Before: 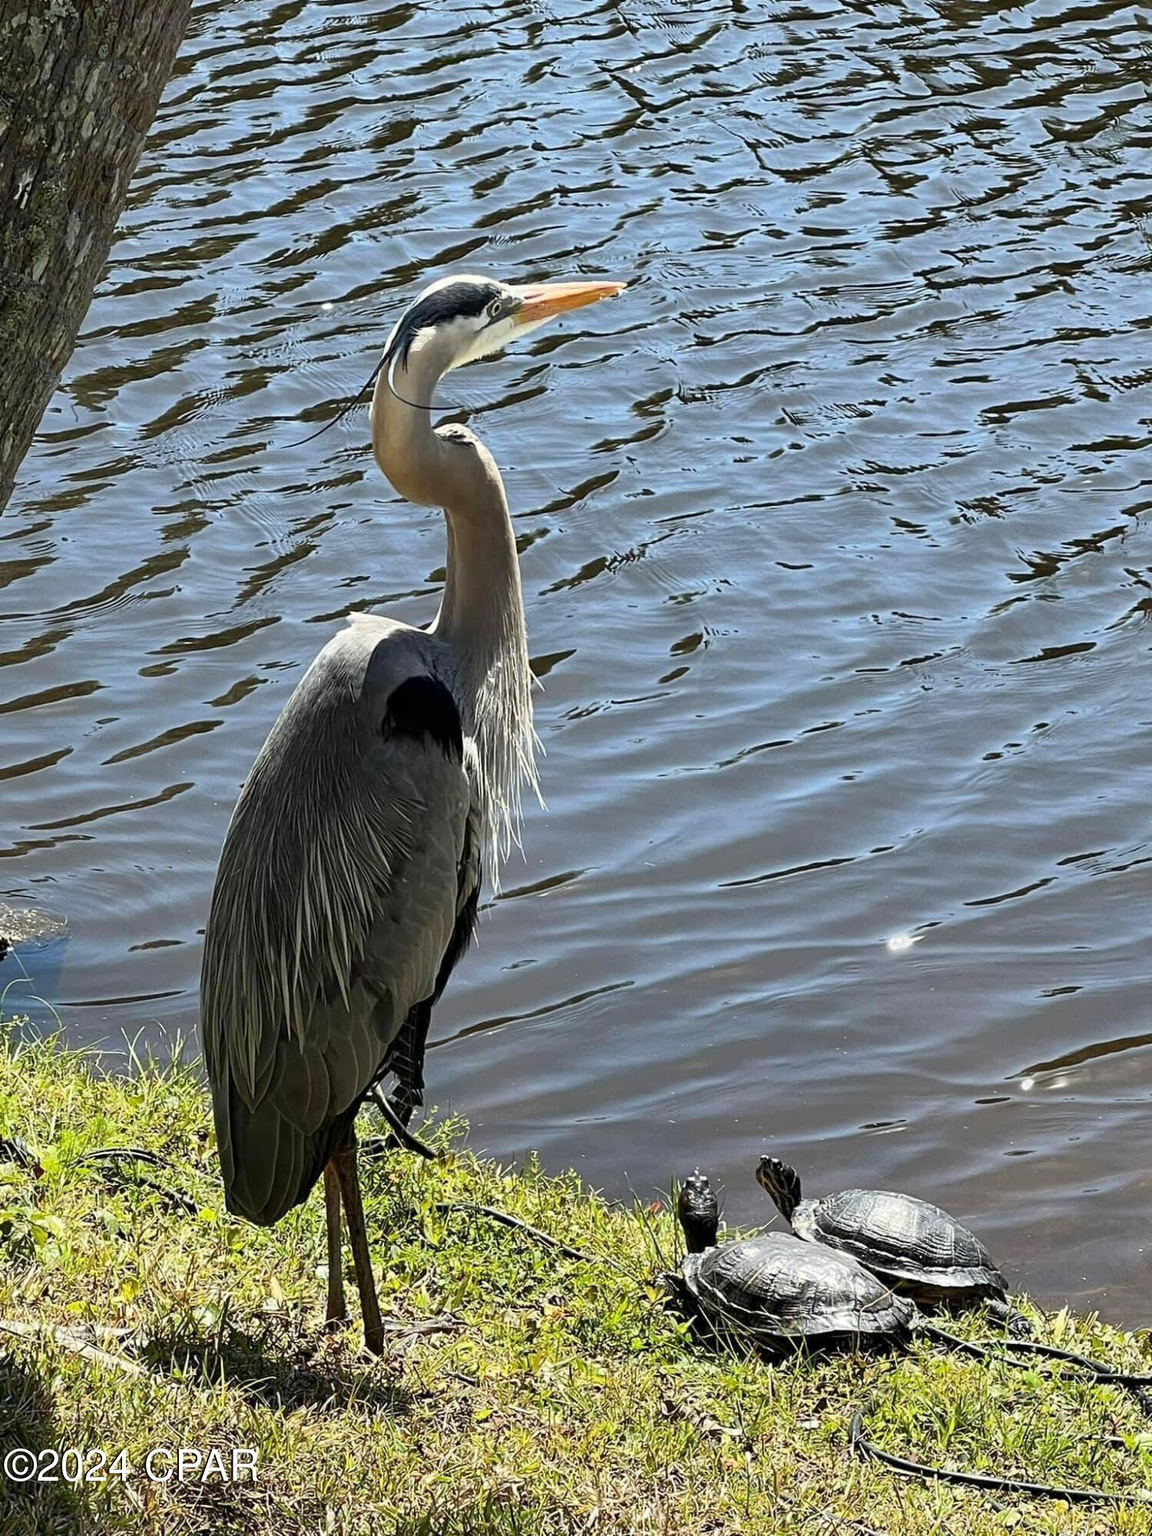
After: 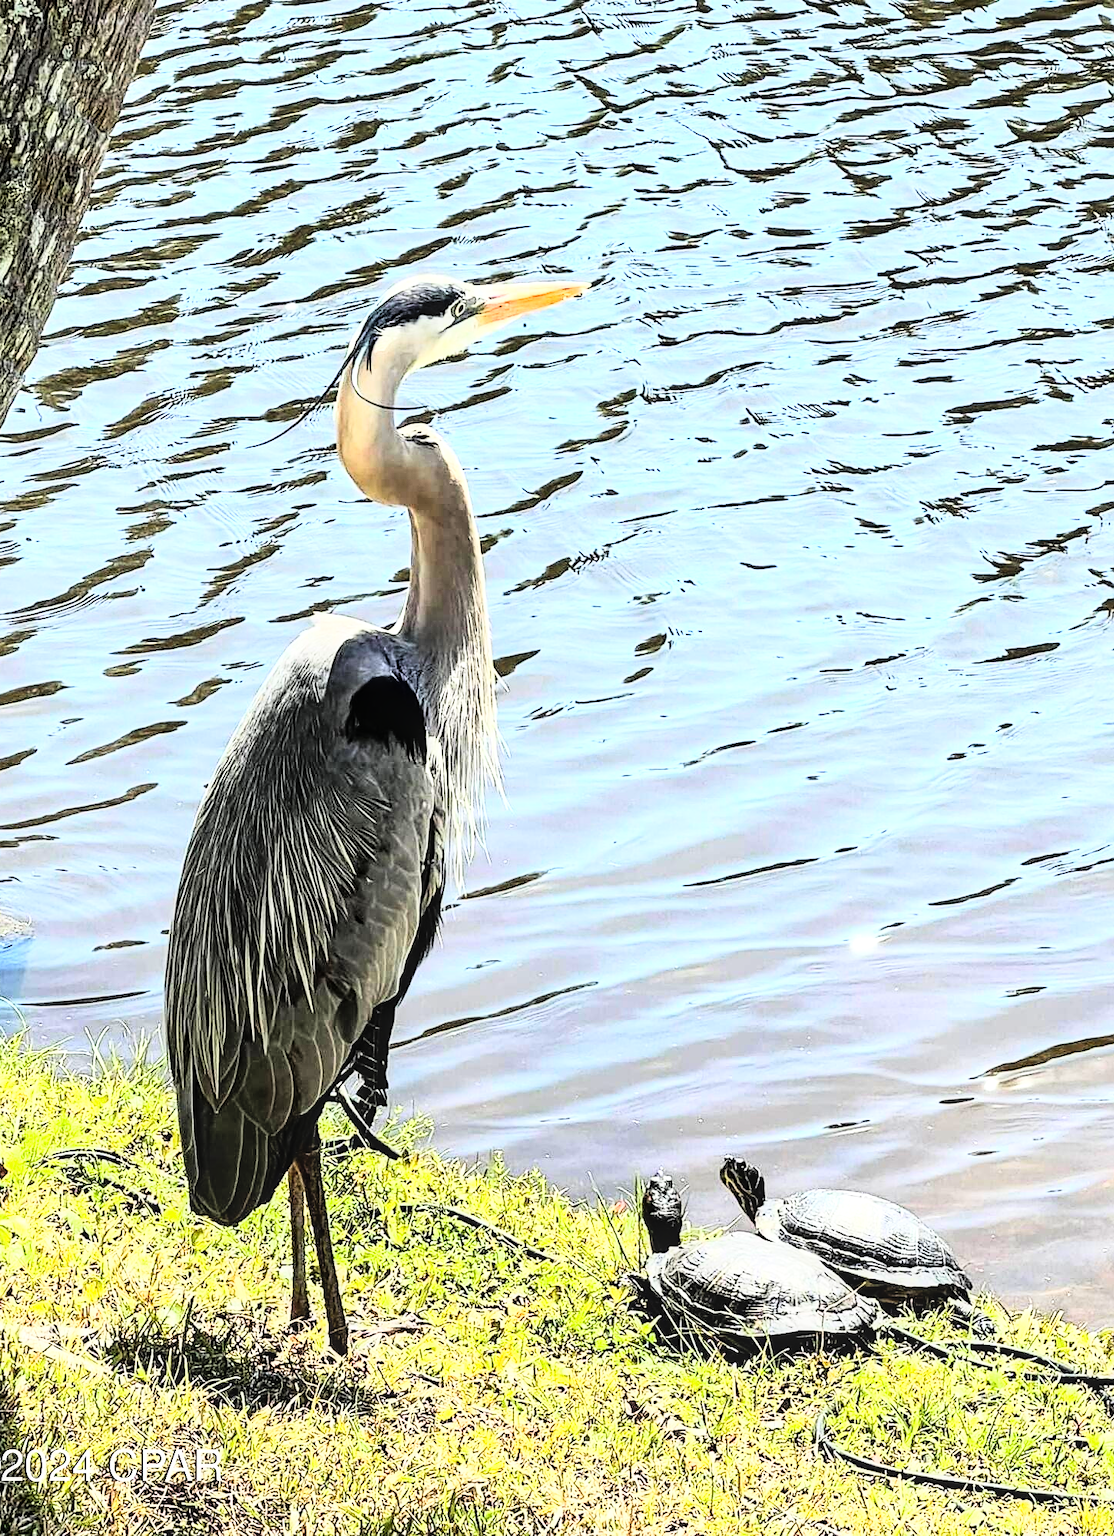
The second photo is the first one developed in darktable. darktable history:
local contrast: detail 130%
exposure: black level correction 0, exposure 0.9 EV, compensate exposure bias true, compensate highlight preservation false
rgb curve: curves: ch0 [(0, 0) (0.21, 0.15) (0.24, 0.21) (0.5, 0.75) (0.75, 0.96) (0.89, 0.99) (1, 1)]; ch1 [(0, 0.02) (0.21, 0.13) (0.25, 0.2) (0.5, 0.67) (0.75, 0.9) (0.89, 0.97) (1, 1)]; ch2 [(0, 0.02) (0.21, 0.13) (0.25, 0.2) (0.5, 0.67) (0.75, 0.9) (0.89, 0.97) (1, 1)], compensate middle gray true
crop and rotate: left 3.238%
sharpen: radius 1
